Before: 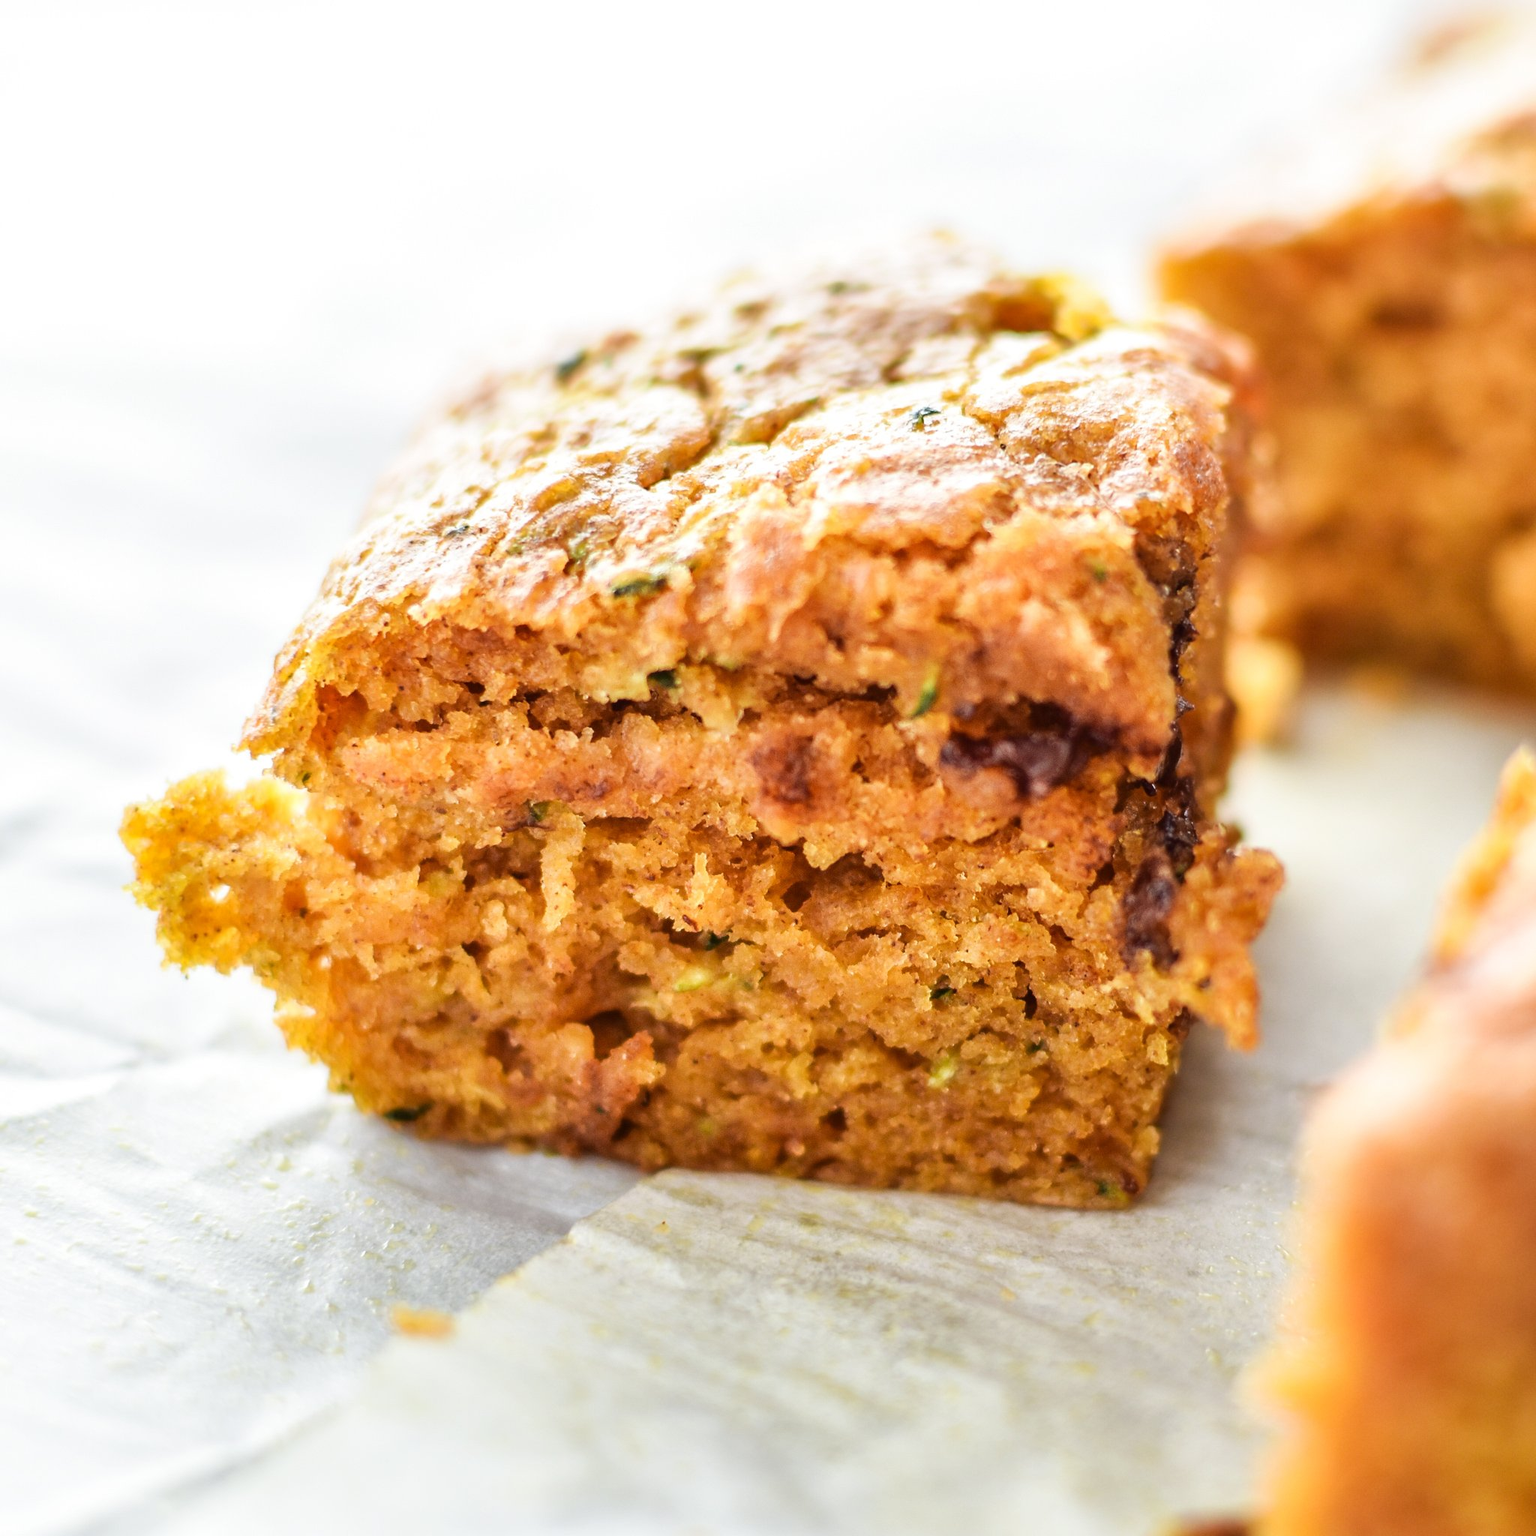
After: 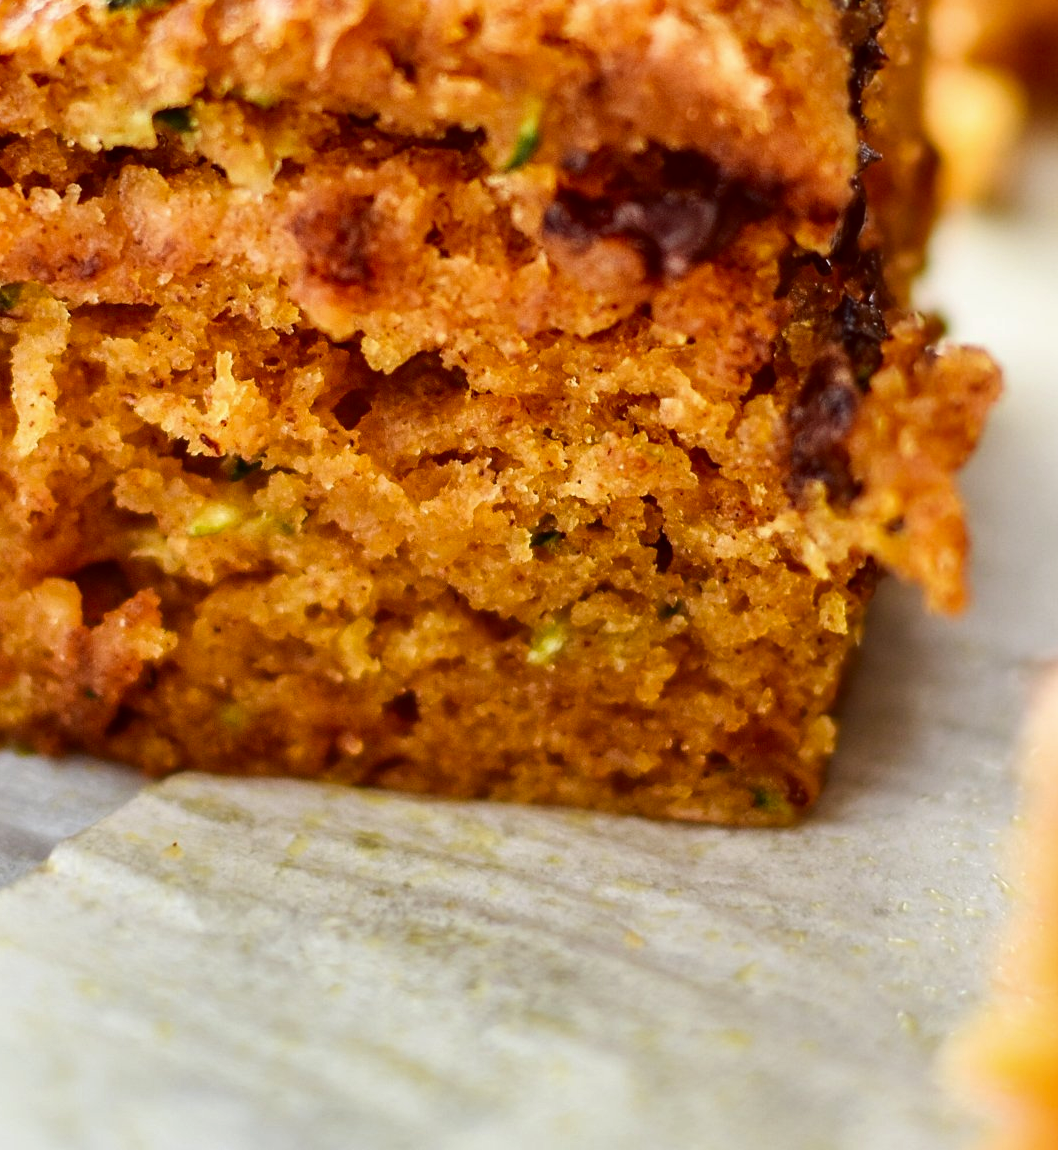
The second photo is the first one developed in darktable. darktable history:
crop: left 34.712%, top 38.391%, right 13.587%, bottom 5.42%
tone equalizer: smoothing diameter 24.95%, edges refinement/feathering 13.05, preserve details guided filter
contrast brightness saturation: contrast 0.068, brightness -0.155, saturation 0.108
